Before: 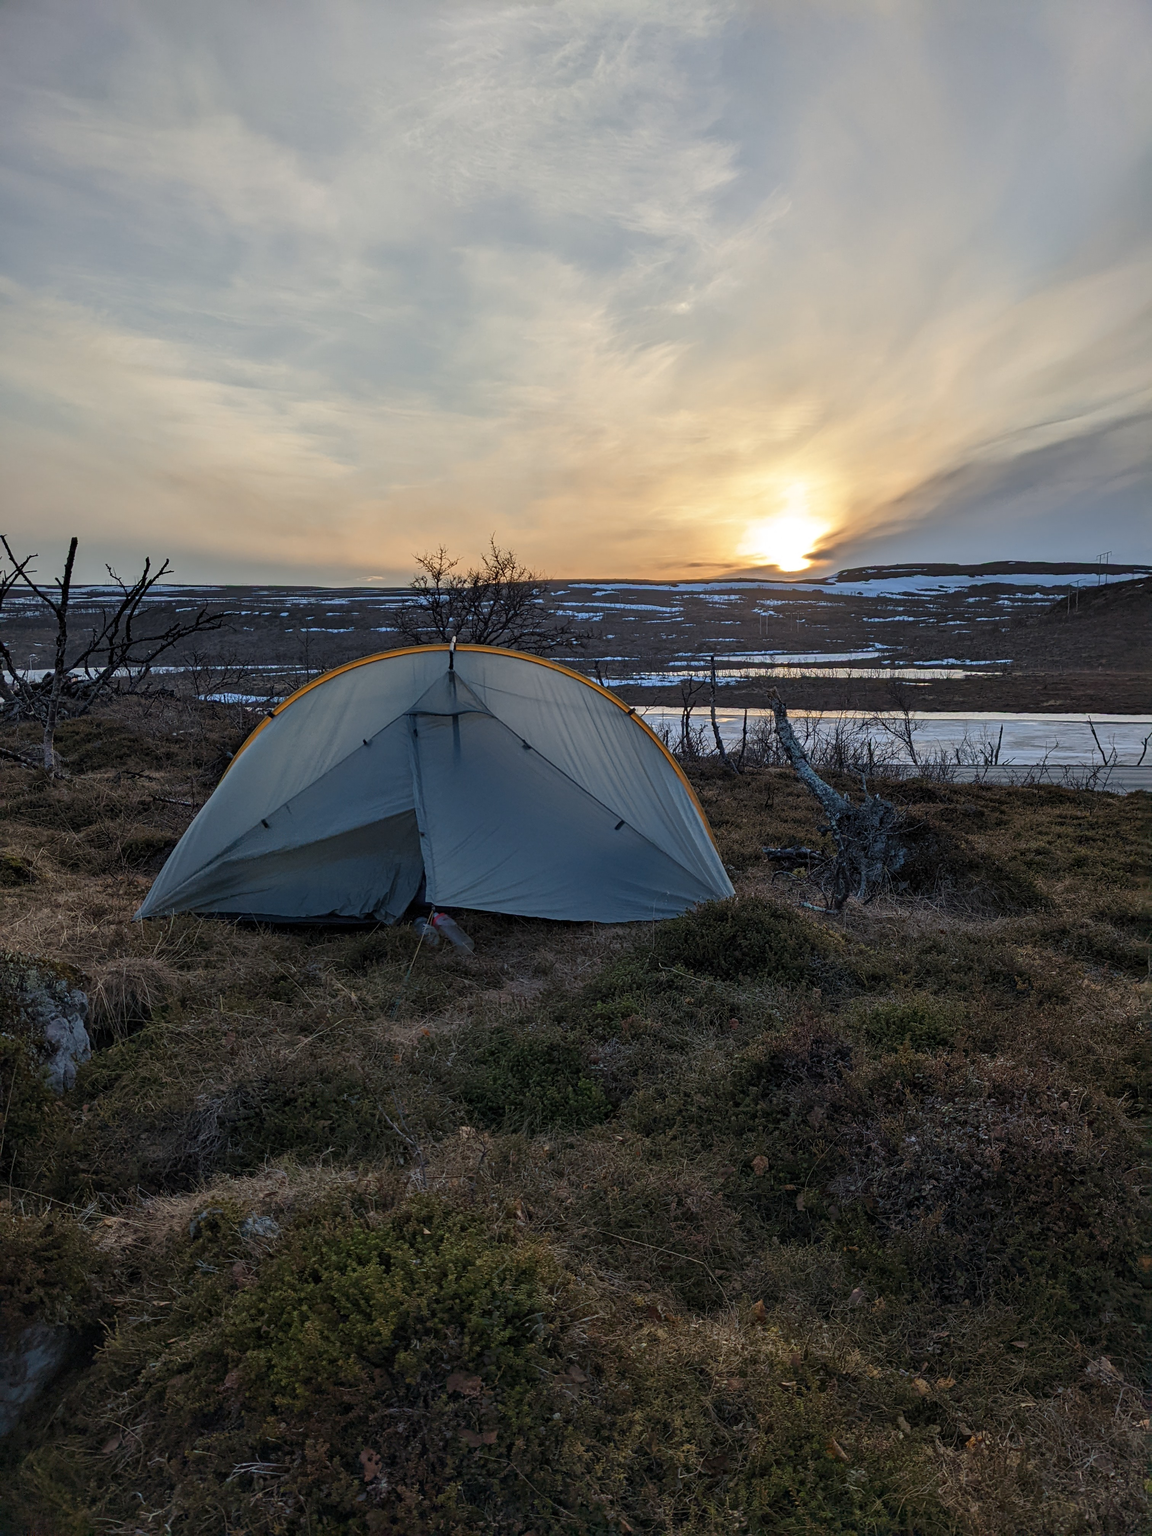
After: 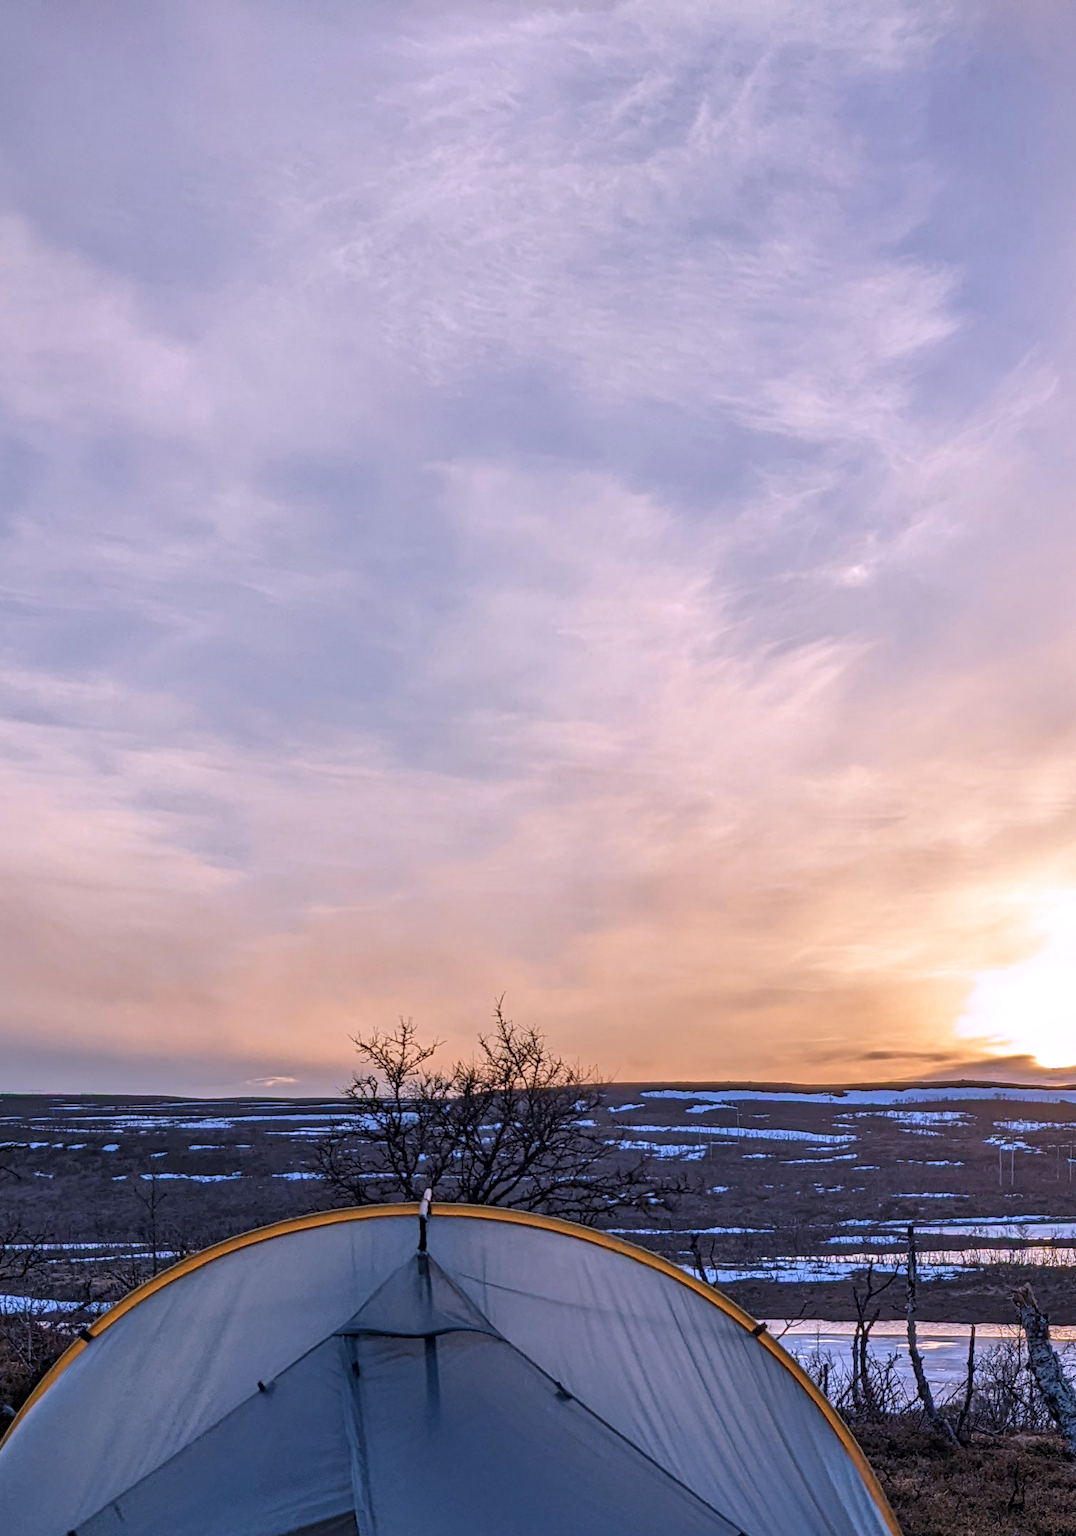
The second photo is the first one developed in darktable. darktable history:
white balance: red 1.042, blue 1.17
velvia: on, module defaults
crop: left 19.556%, right 30.401%, bottom 46.458%
local contrast: on, module defaults
